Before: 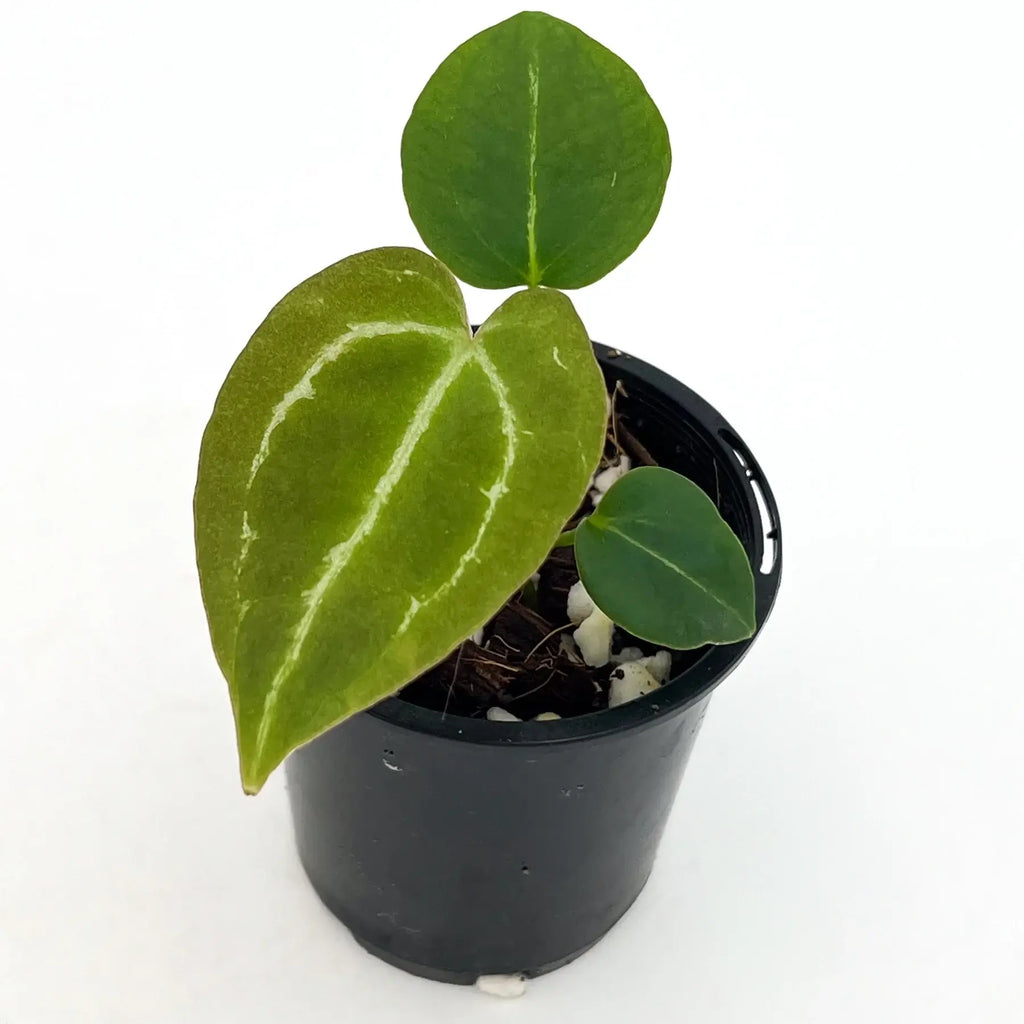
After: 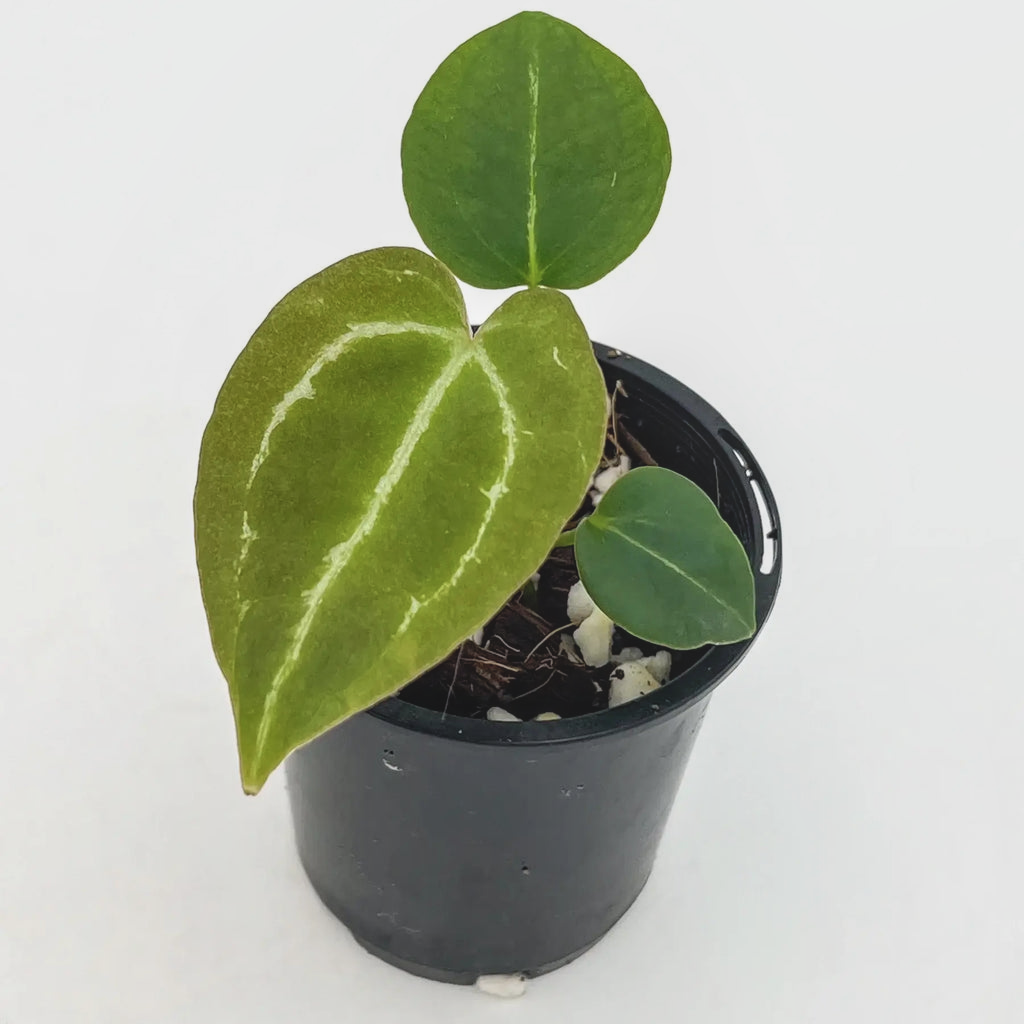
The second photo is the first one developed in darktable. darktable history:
contrast brightness saturation: contrast -0.15, brightness 0.05, saturation -0.12
local contrast: on, module defaults
